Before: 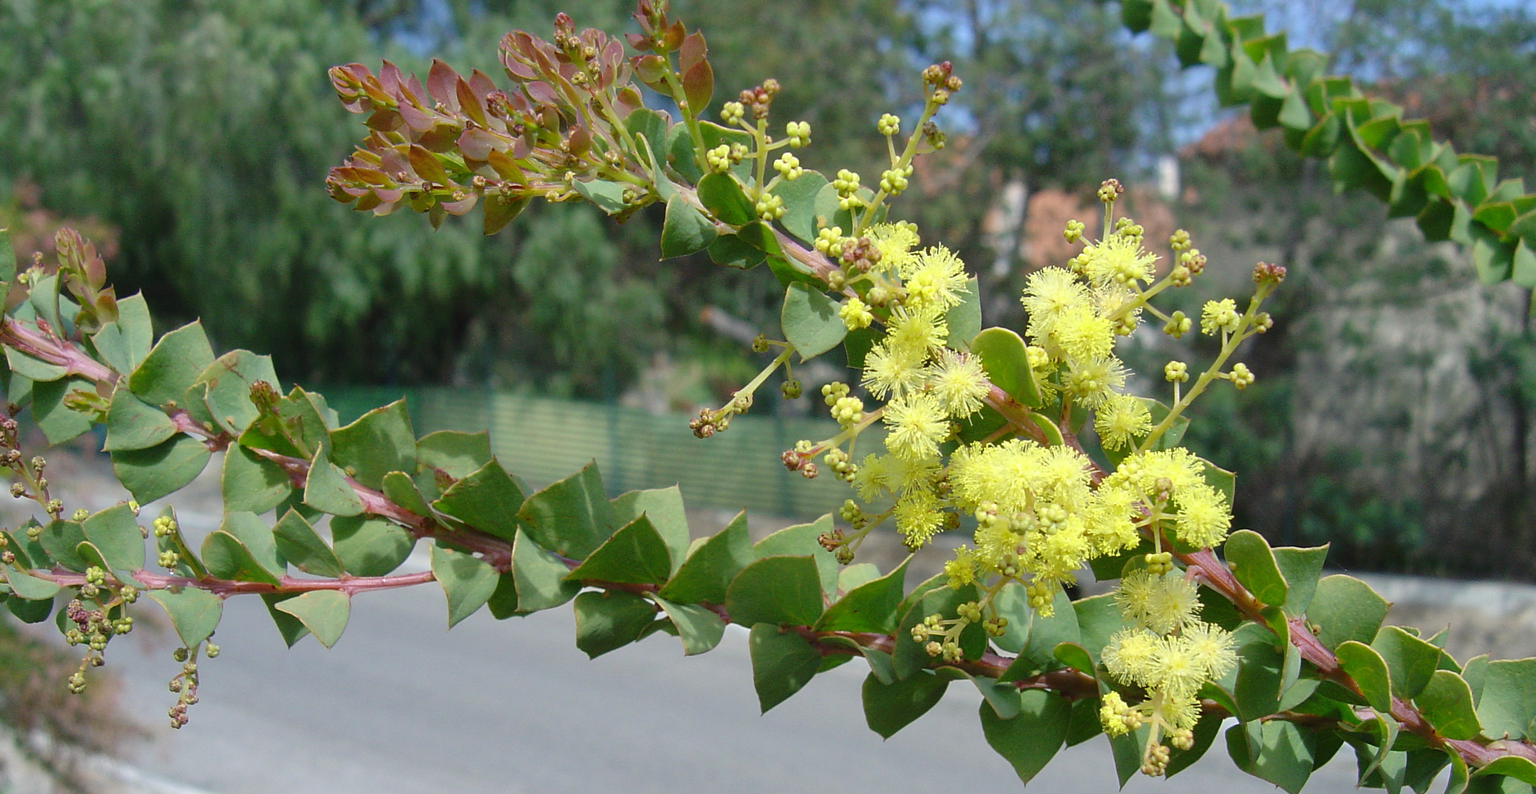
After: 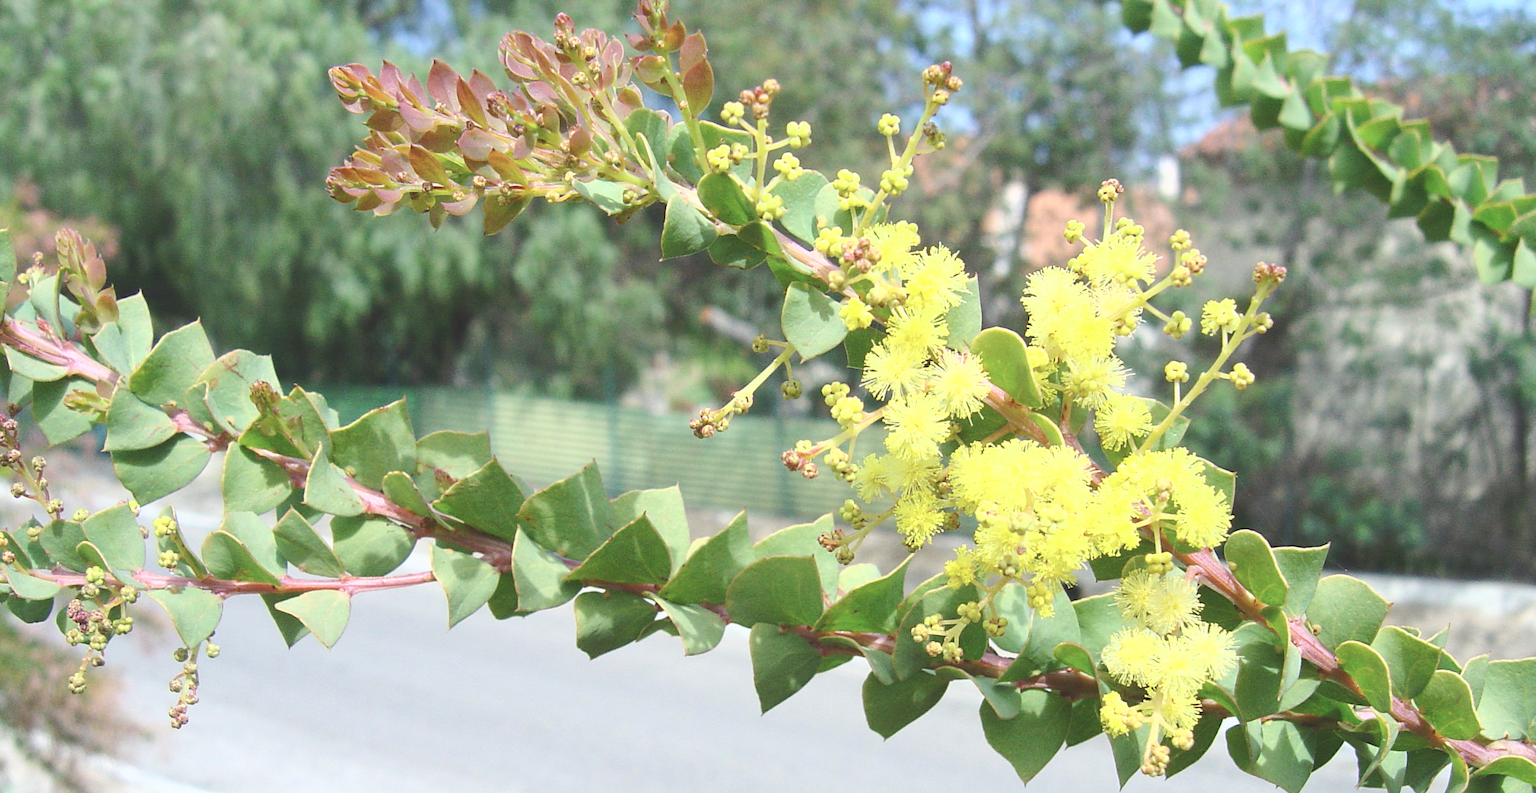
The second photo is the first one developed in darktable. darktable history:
tone curve: curves: ch0 [(0, 0) (0.003, 0.115) (0.011, 0.133) (0.025, 0.157) (0.044, 0.182) (0.069, 0.209) (0.1, 0.239) (0.136, 0.279) (0.177, 0.326) (0.224, 0.379) (0.277, 0.436) (0.335, 0.507) (0.399, 0.587) (0.468, 0.671) (0.543, 0.75) (0.623, 0.837) (0.709, 0.916) (0.801, 0.978) (0.898, 0.985) (1, 1)], color space Lab, independent channels, preserve colors none
